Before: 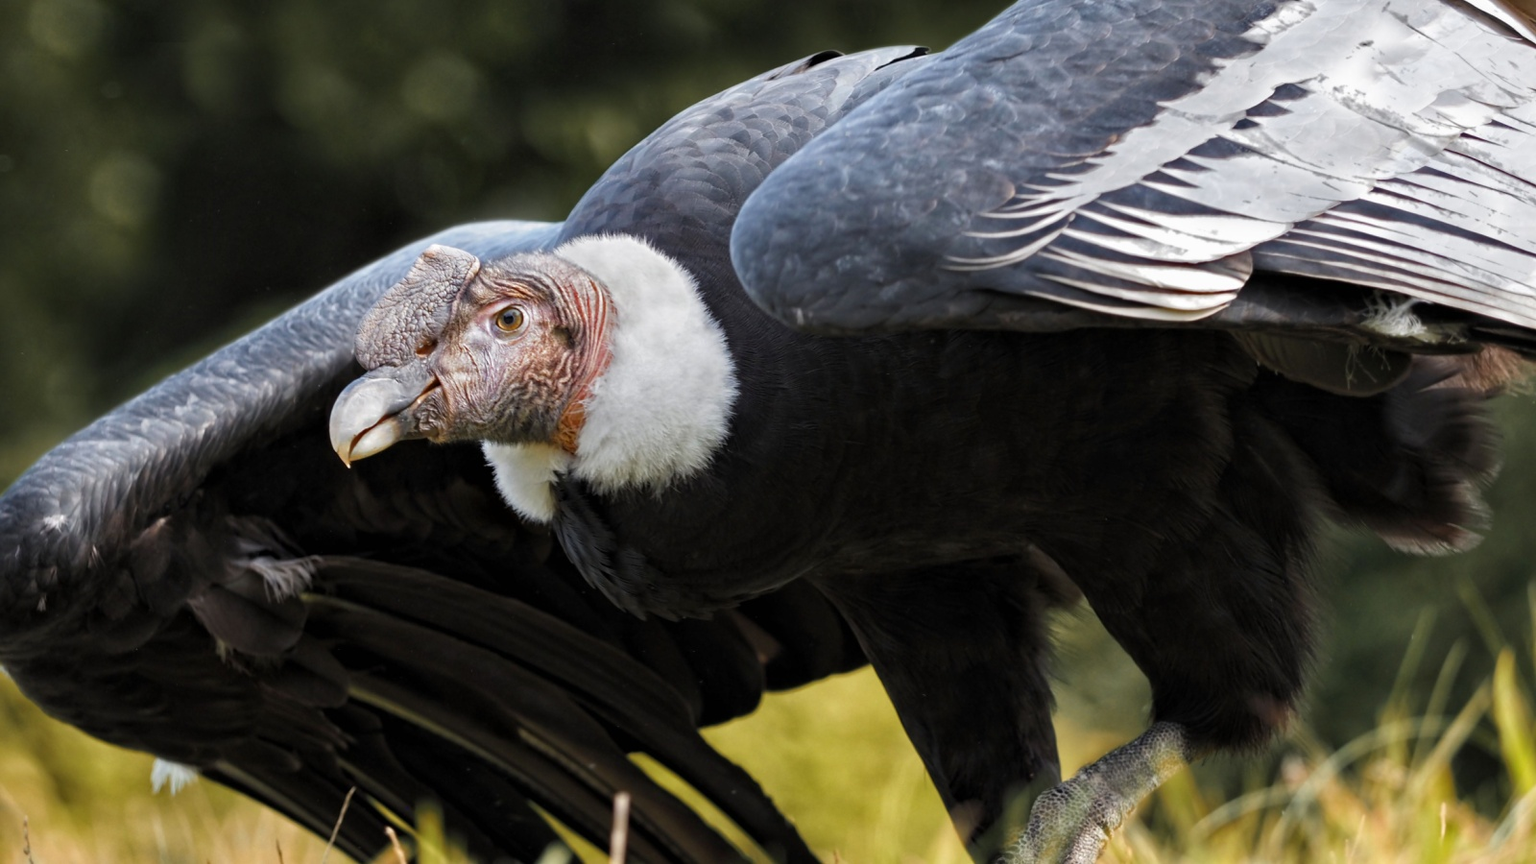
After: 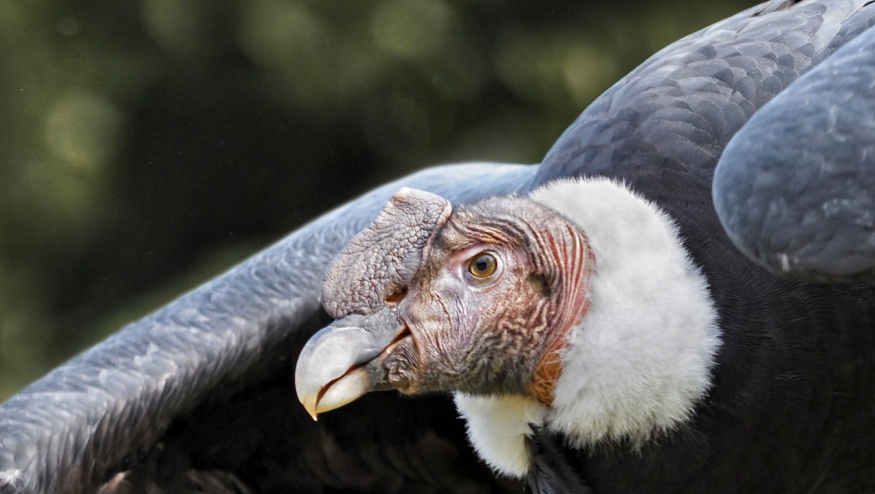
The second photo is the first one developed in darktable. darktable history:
crop and rotate: left 3.047%, top 7.509%, right 42.236%, bottom 37.598%
shadows and highlights: soften with gaussian
tone equalizer: on, module defaults
